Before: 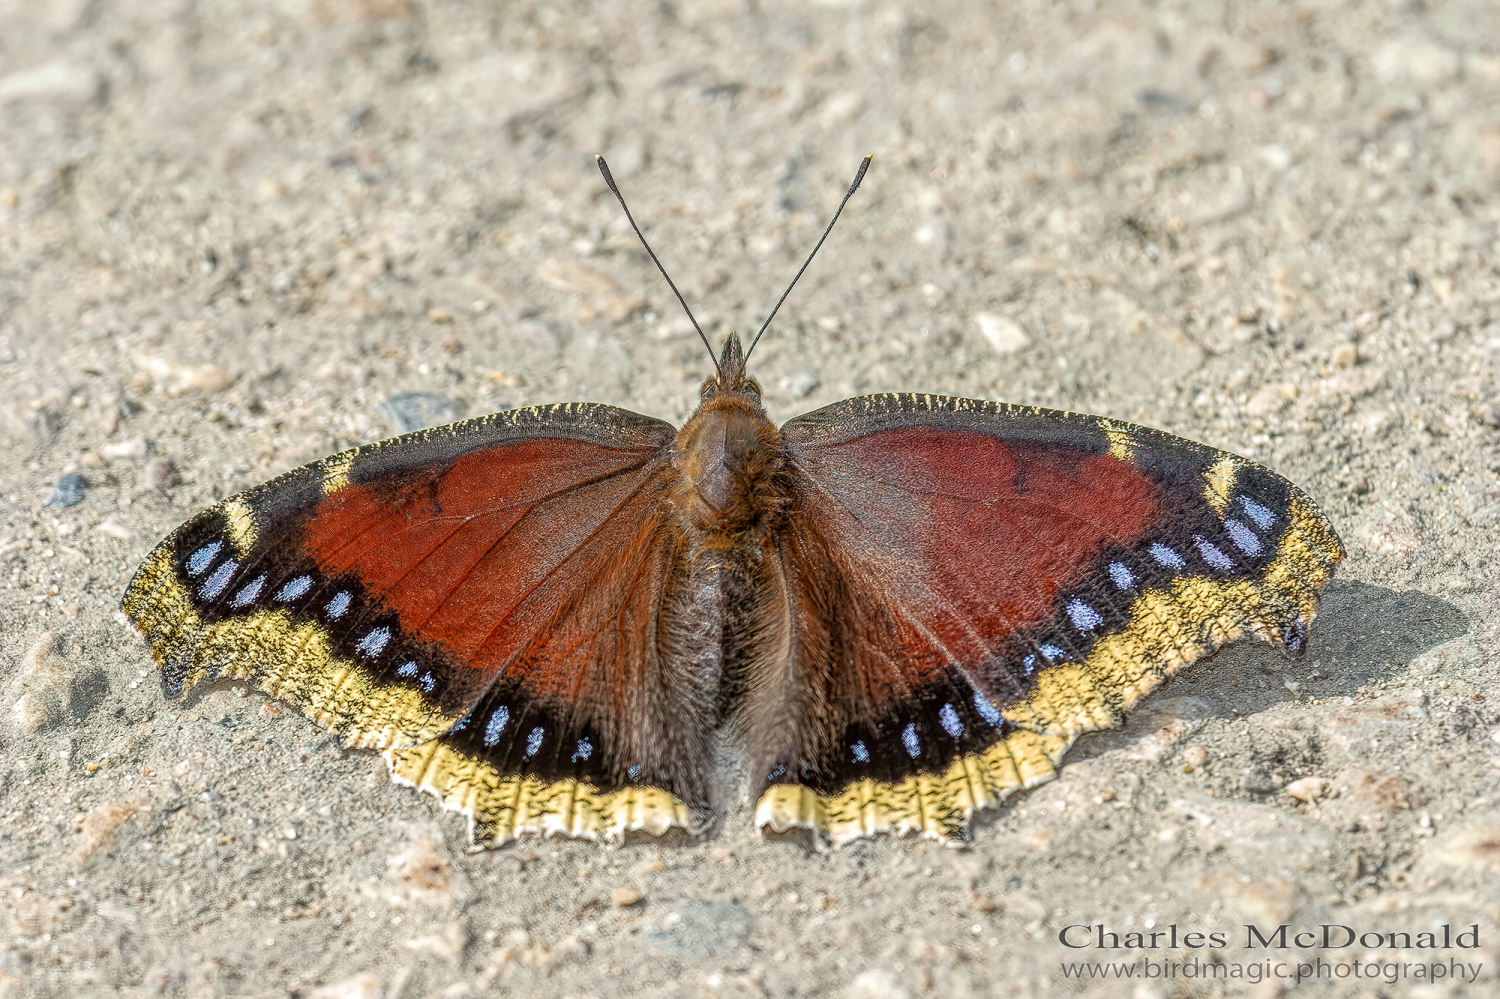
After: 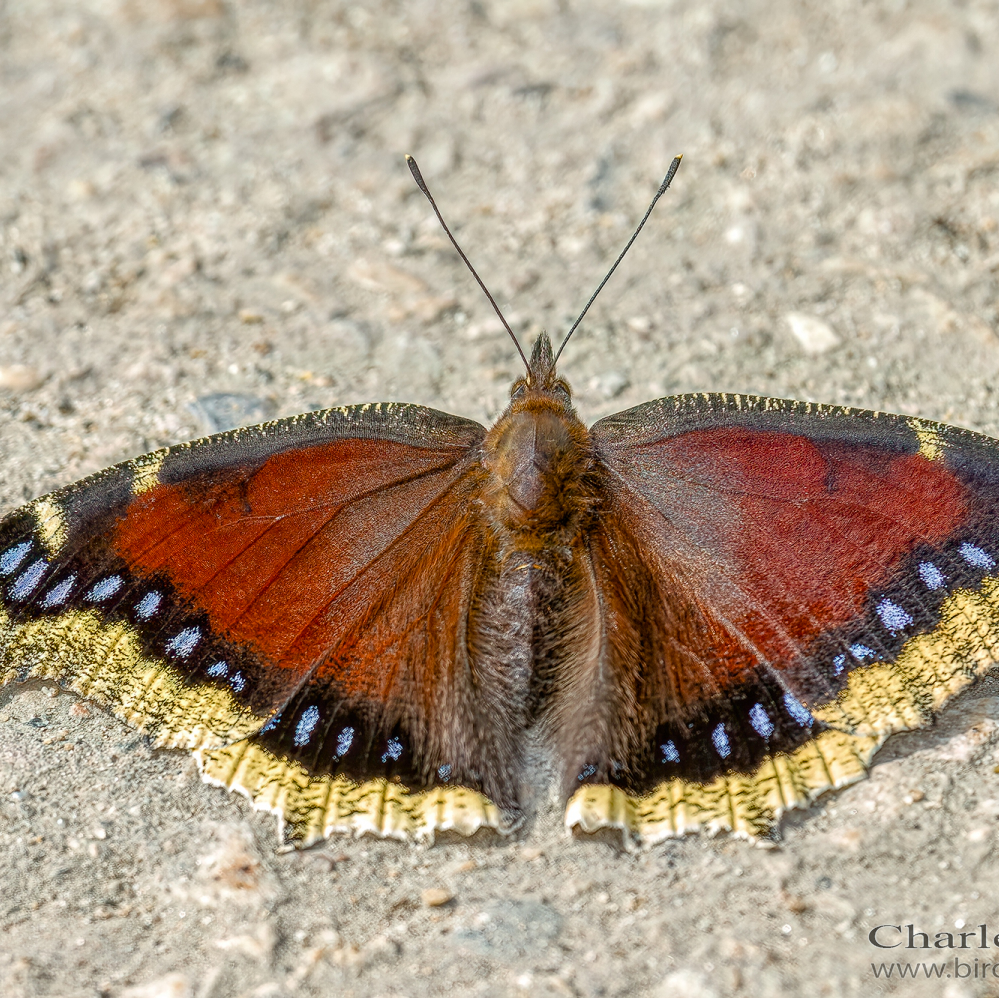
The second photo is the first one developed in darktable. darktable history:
crop and rotate: left 12.673%, right 20.66%
color balance rgb: perceptual saturation grading › global saturation 20%, perceptual saturation grading › highlights -25%, perceptual saturation grading › shadows 25%
